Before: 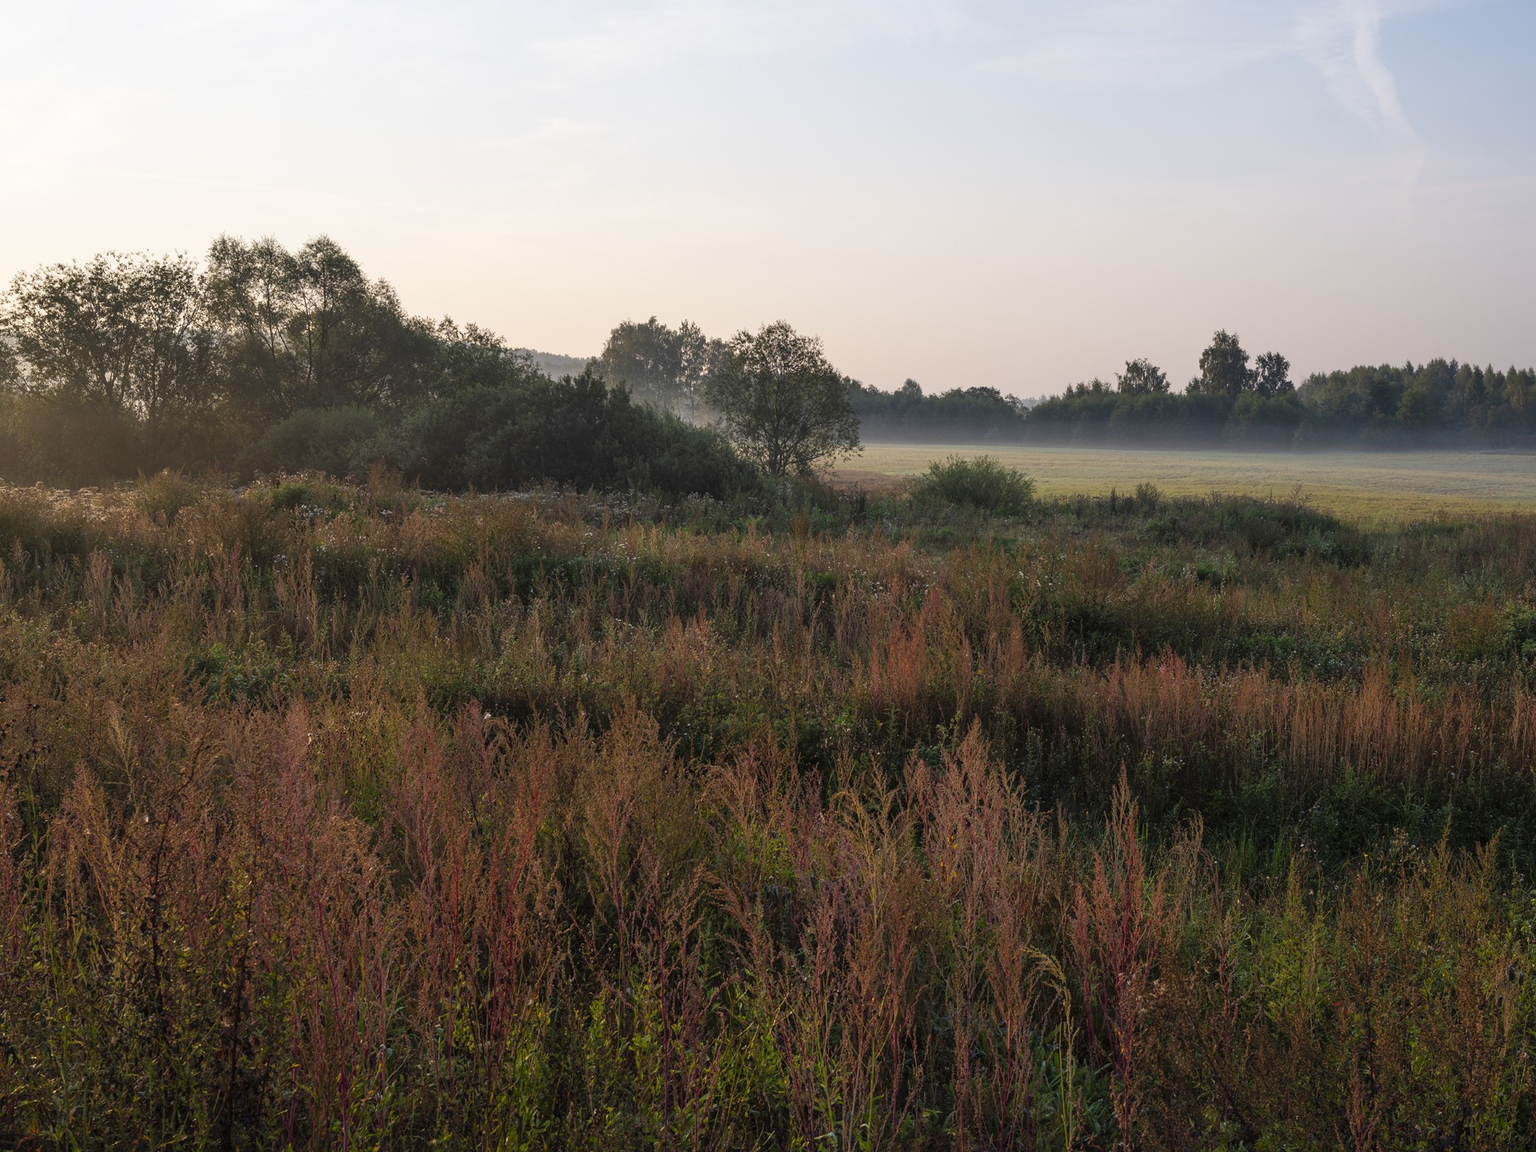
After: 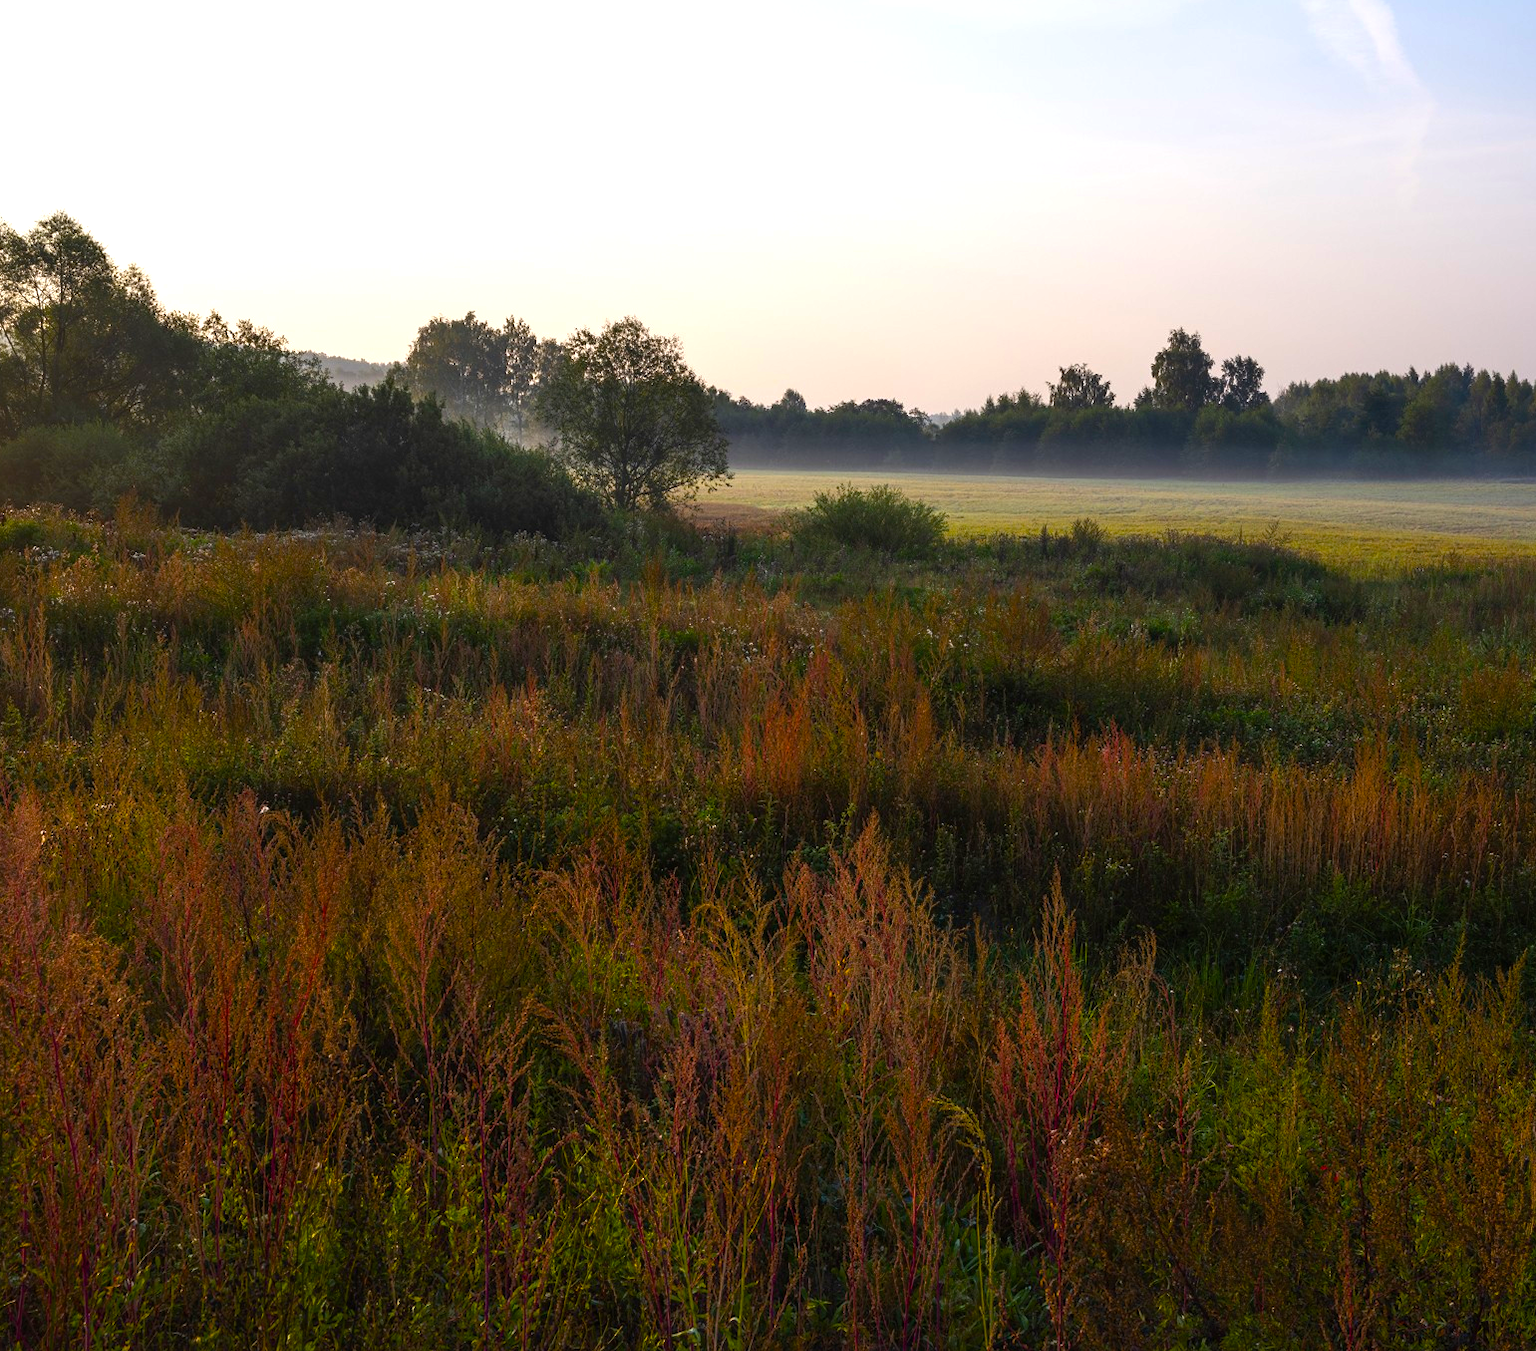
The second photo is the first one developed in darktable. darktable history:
crop and rotate: left 17.959%, top 5.771%, right 1.742%
color balance rgb: linear chroma grading › global chroma 9%, perceptual saturation grading › global saturation 36%, perceptual saturation grading › shadows 35%, perceptual brilliance grading › global brilliance 15%, perceptual brilliance grading › shadows -35%, global vibrance 15%
